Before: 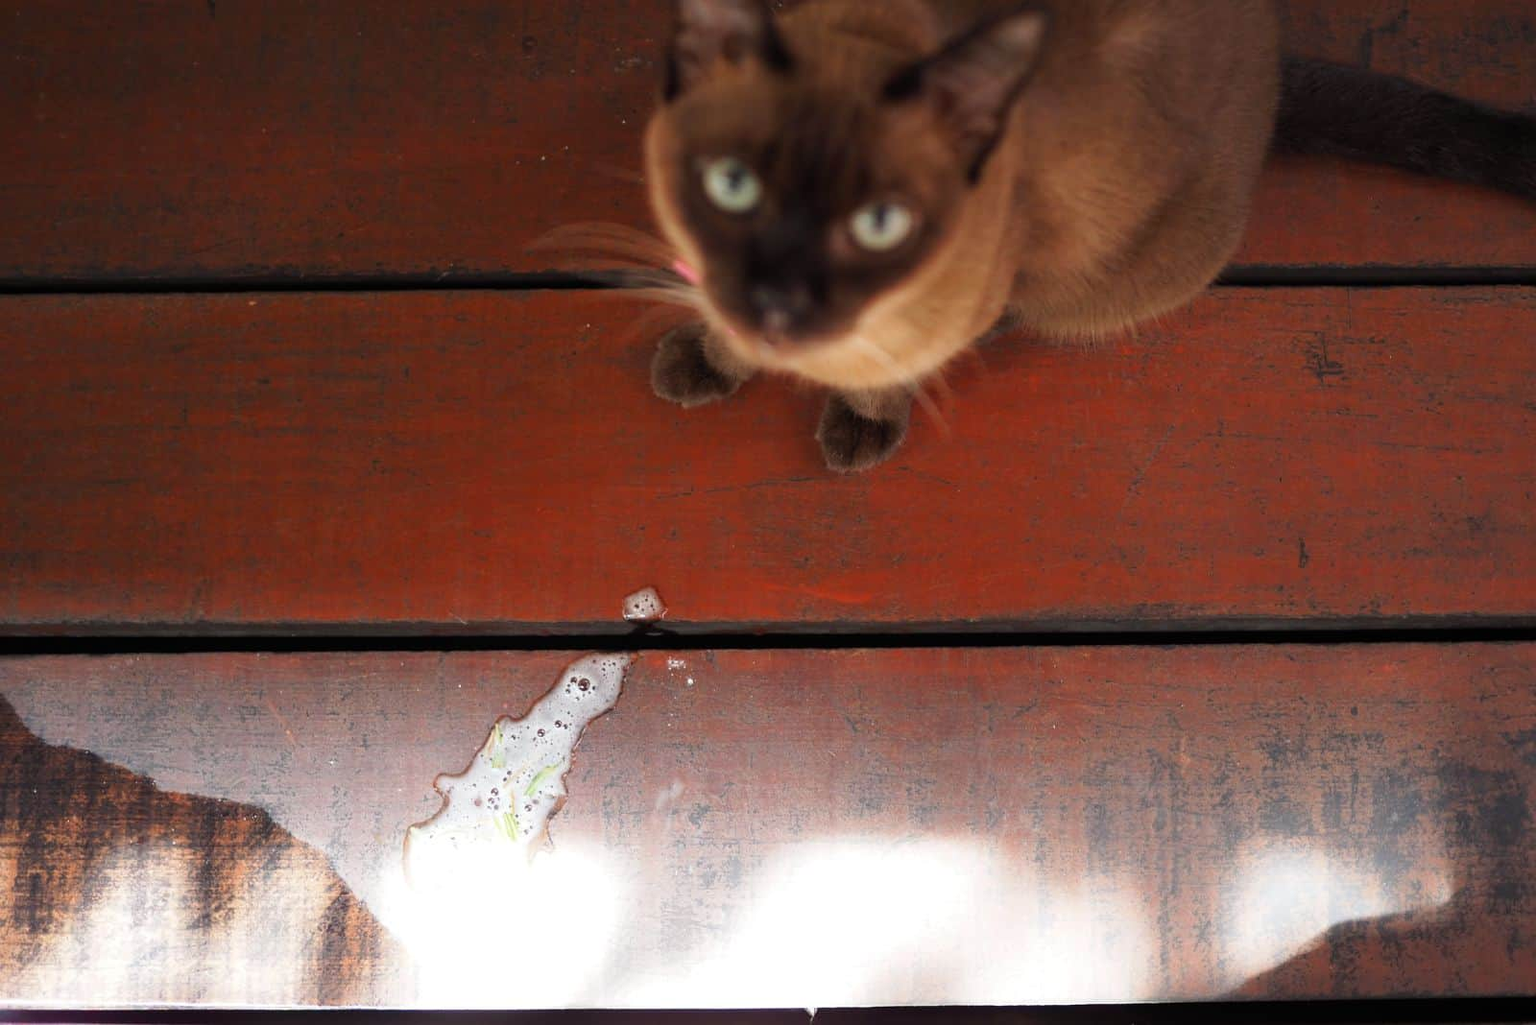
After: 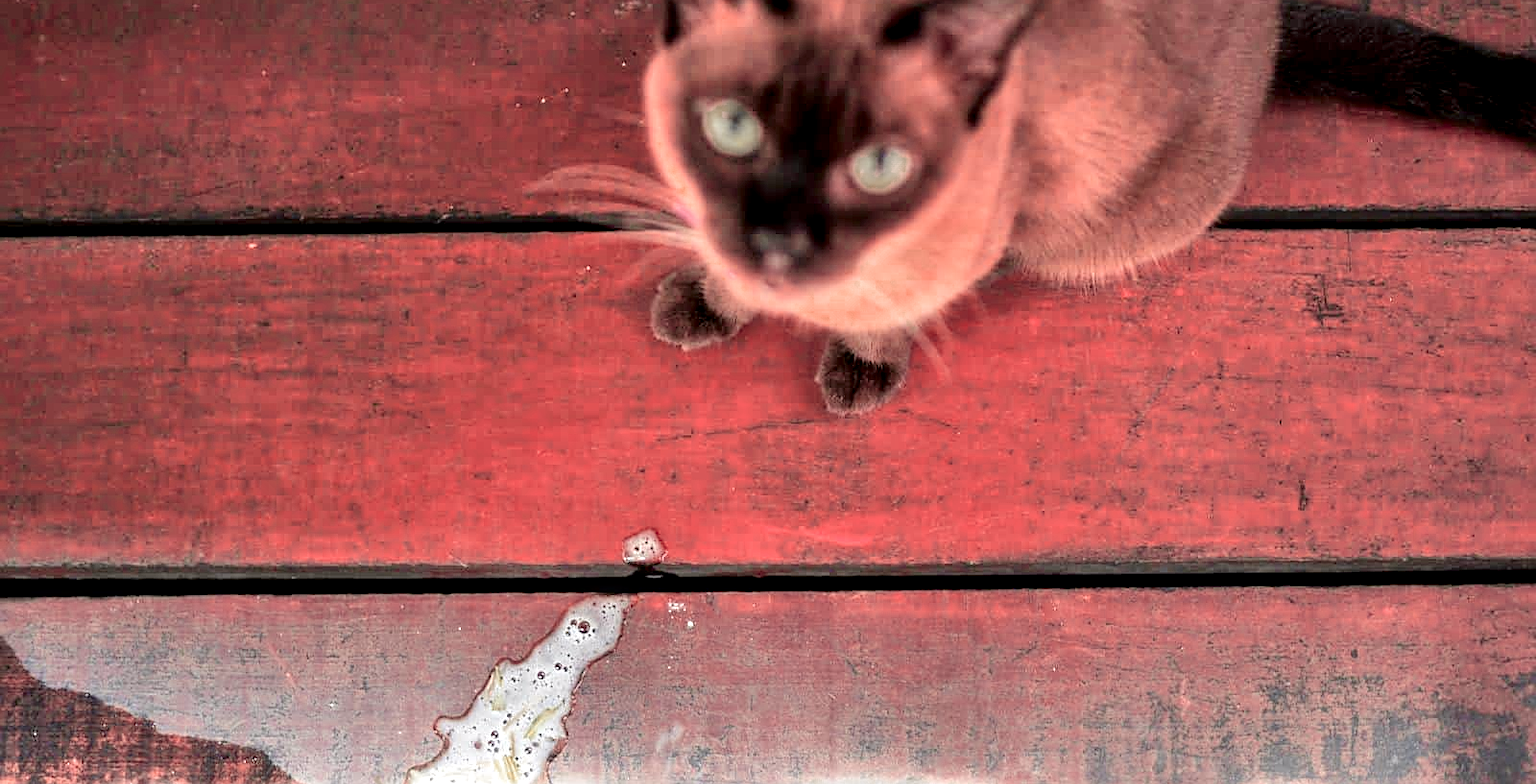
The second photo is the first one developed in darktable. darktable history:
exposure: compensate highlight preservation false
tone curve: curves: ch0 [(0.003, 0) (0.066, 0.017) (0.163, 0.09) (0.264, 0.238) (0.395, 0.421) (0.517, 0.575) (0.633, 0.687) (0.791, 0.814) (1, 1)]; ch1 [(0, 0) (0.149, 0.17) (0.327, 0.339) (0.39, 0.403) (0.456, 0.463) (0.501, 0.502) (0.512, 0.507) (0.53, 0.533) (0.575, 0.592) (0.671, 0.655) (0.729, 0.679) (1, 1)]; ch2 [(0, 0) (0.337, 0.382) (0.464, 0.47) (0.501, 0.502) (0.527, 0.532) (0.563, 0.555) (0.615, 0.61) (0.663, 0.68) (1, 1)], color space Lab, independent channels, preserve colors none
color zones: curves: ch0 [(0.006, 0.385) (0.143, 0.563) (0.243, 0.321) (0.352, 0.464) (0.516, 0.456) (0.625, 0.5) (0.75, 0.5) (0.875, 0.5)]; ch1 [(0, 0.5) (0.134, 0.504) (0.246, 0.463) (0.421, 0.515) (0.5, 0.56) (0.625, 0.5) (0.75, 0.5) (0.875, 0.5)]; ch2 [(0, 0.5) (0.131, 0.426) (0.307, 0.289) (0.38, 0.188) (0.513, 0.216) (0.625, 0.548) (0.75, 0.468) (0.838, 0.396) (0.971, 0.311)]
crop: top 5.632%, bottom 17.831%
sharpen: on, module defaults
tone equalizer: -7 EV 0.158 EV, -6 EV 0.571 EV, -5 EV 1.18 EV, -4 EV 1.34 EV, -3 EV 1.16 EV, -2 EV 0.6 EV, -1 EV 0.166 EV
local contrast: on, module defaults
shadows and highlights: low approximation 0.01, soften with gaussian
